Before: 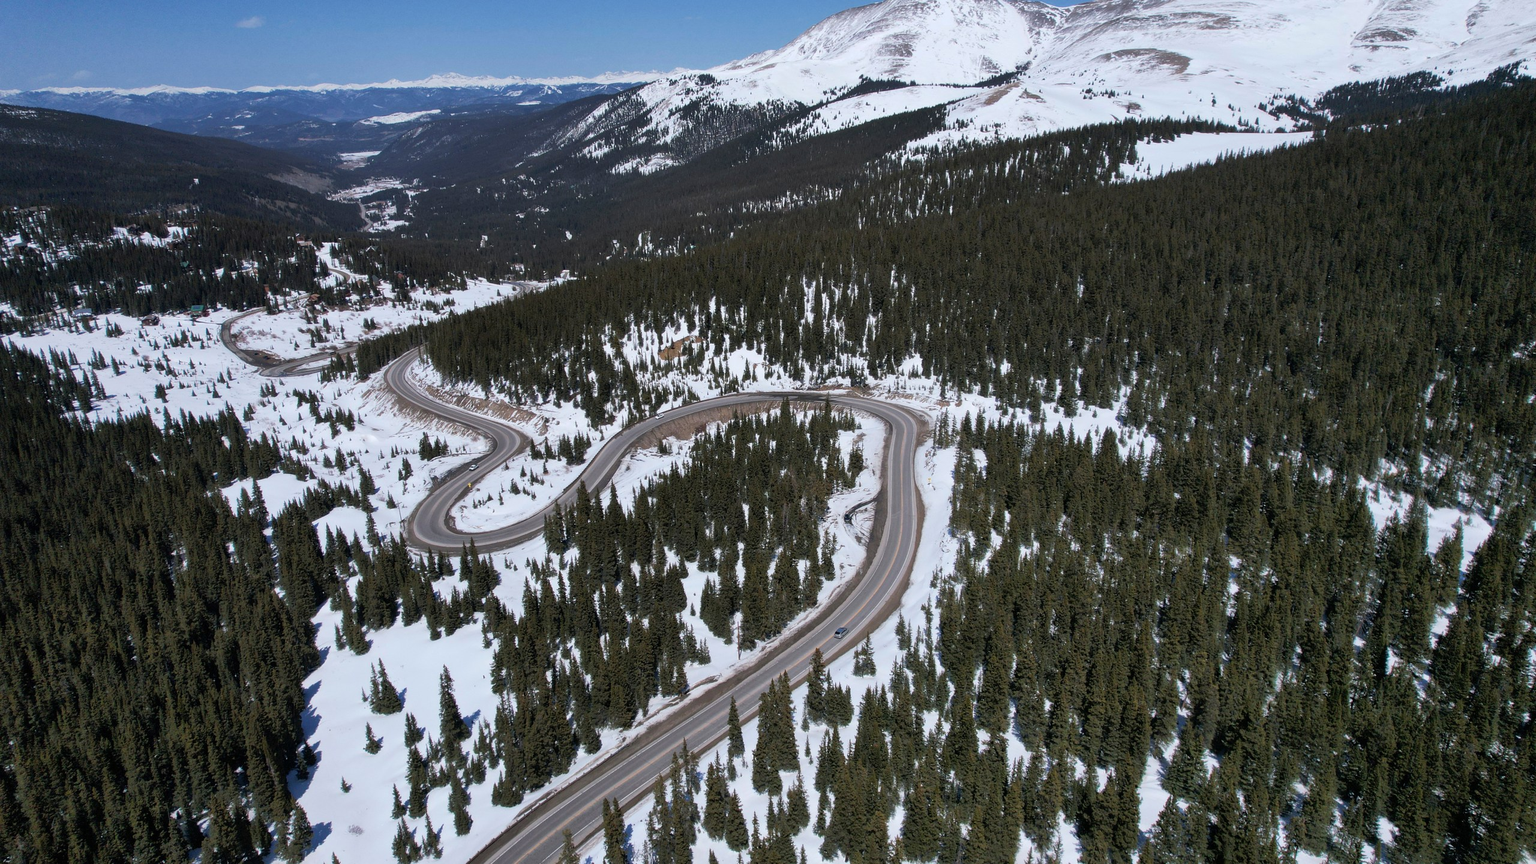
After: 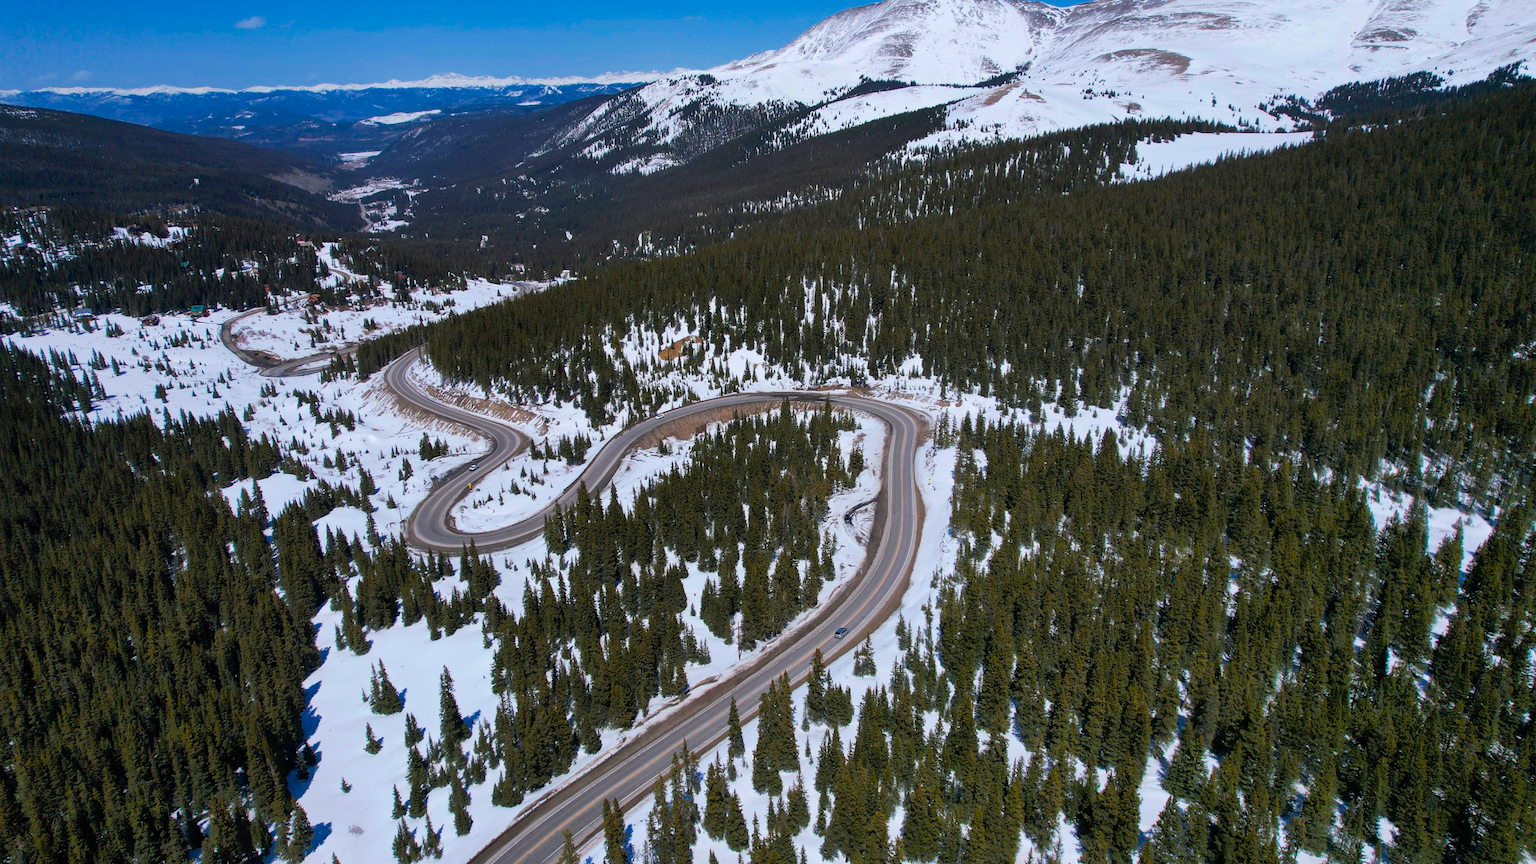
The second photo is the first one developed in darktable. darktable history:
color contrast: green-magenta contrast 0.84, blue-yellow contrast 0.86 | blend: blend mode normal, opacity 100%; mask: uniform (no mask)
vibrance: vibrance 100%
velvia: strength 51%, mid-tones bias 0.51
